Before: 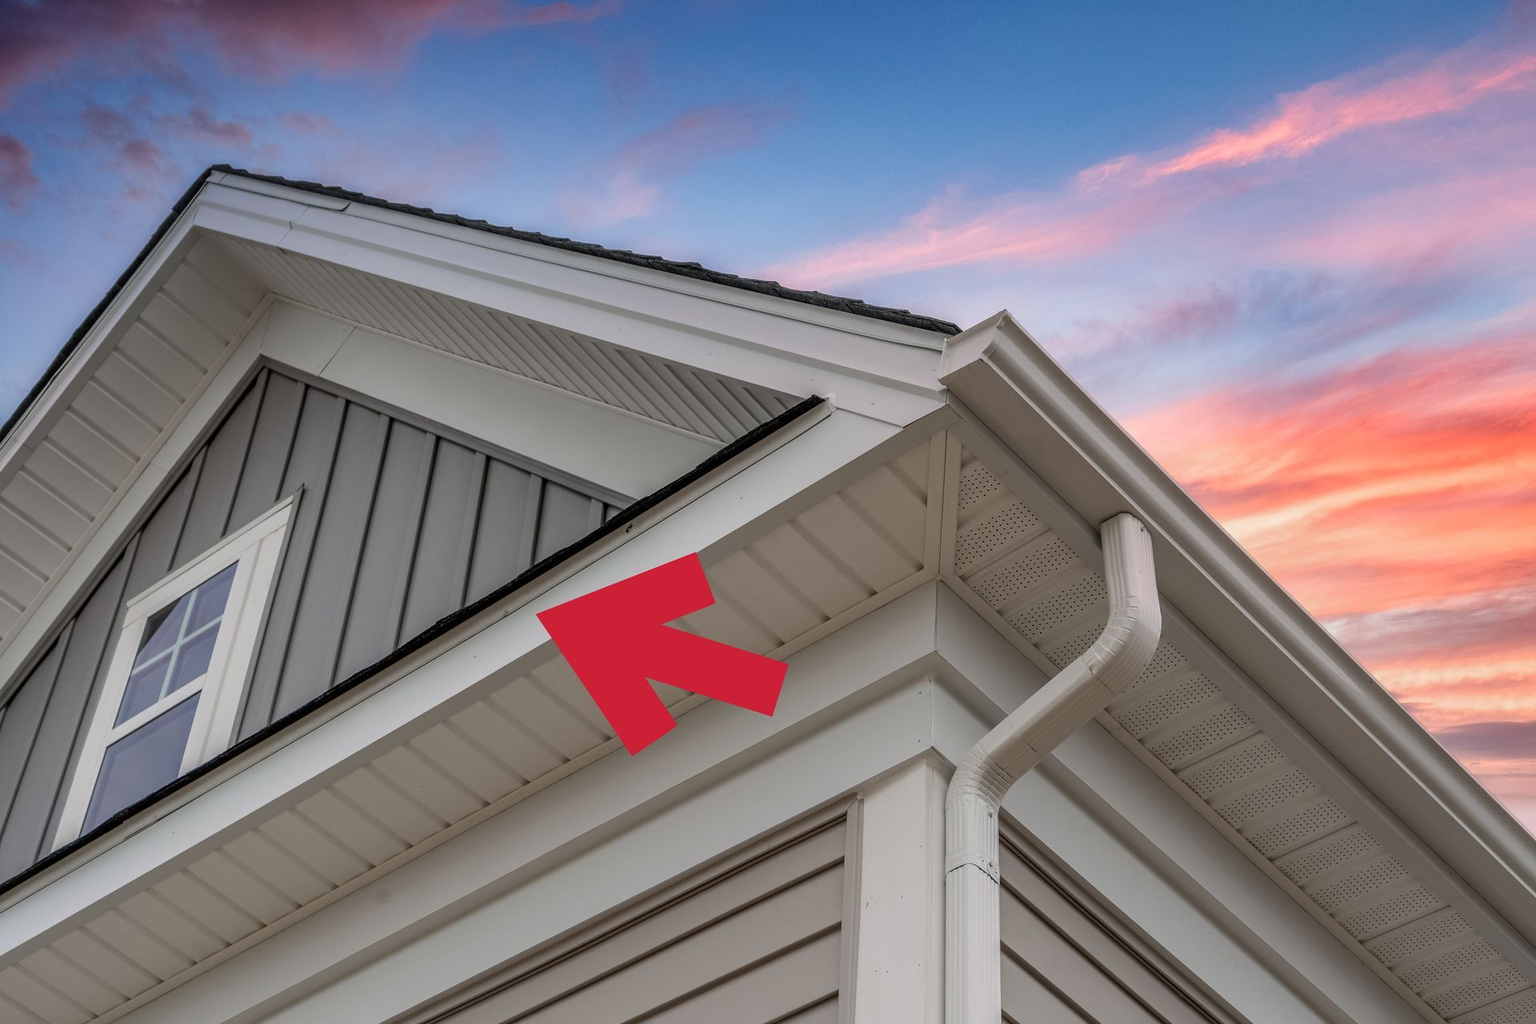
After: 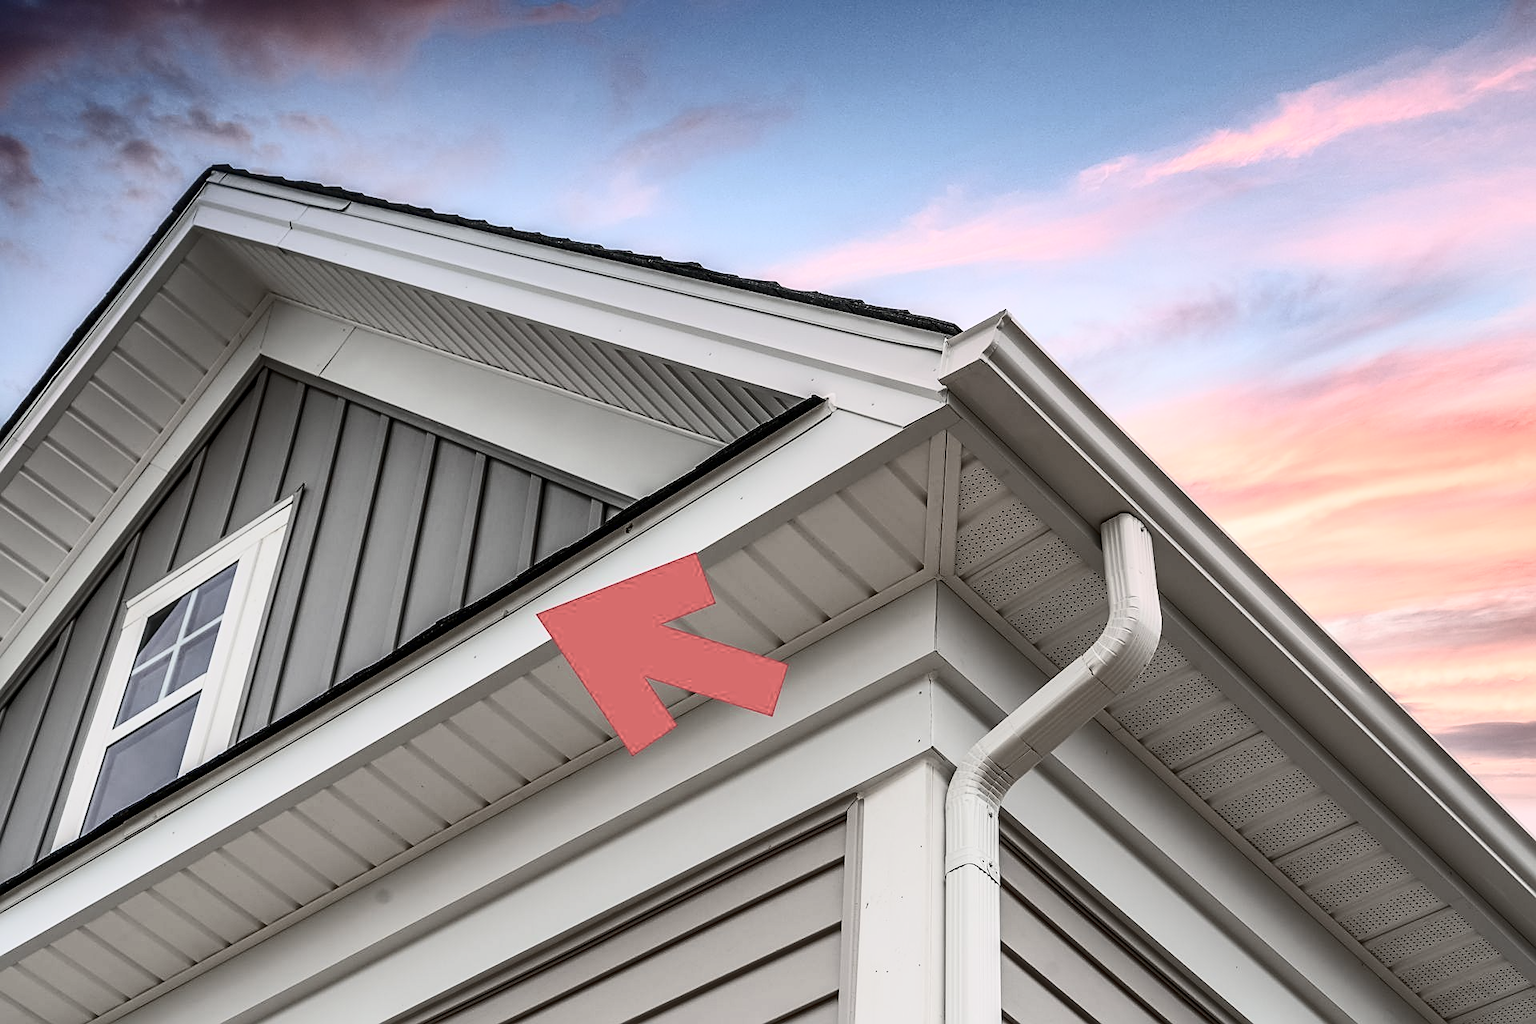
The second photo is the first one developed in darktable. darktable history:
sharpen: on, module defaults
contrast brightness saturation: contrast 0.413, brightness 0.113, saturation 0.209
color balance rgb: shadows lift › chroma 0.738%, shadows lift › hue 113.54°, linear chroma grading › global chroma 14.527%, perceptual saturation grading › global saturation -29.281%, perceptual saturation grading › highlights -20.454%, perceptual saturation grading › mid-tones -23.349%, perceptual saturation grading › shadows -24.738%, global vibrance 19.633%
